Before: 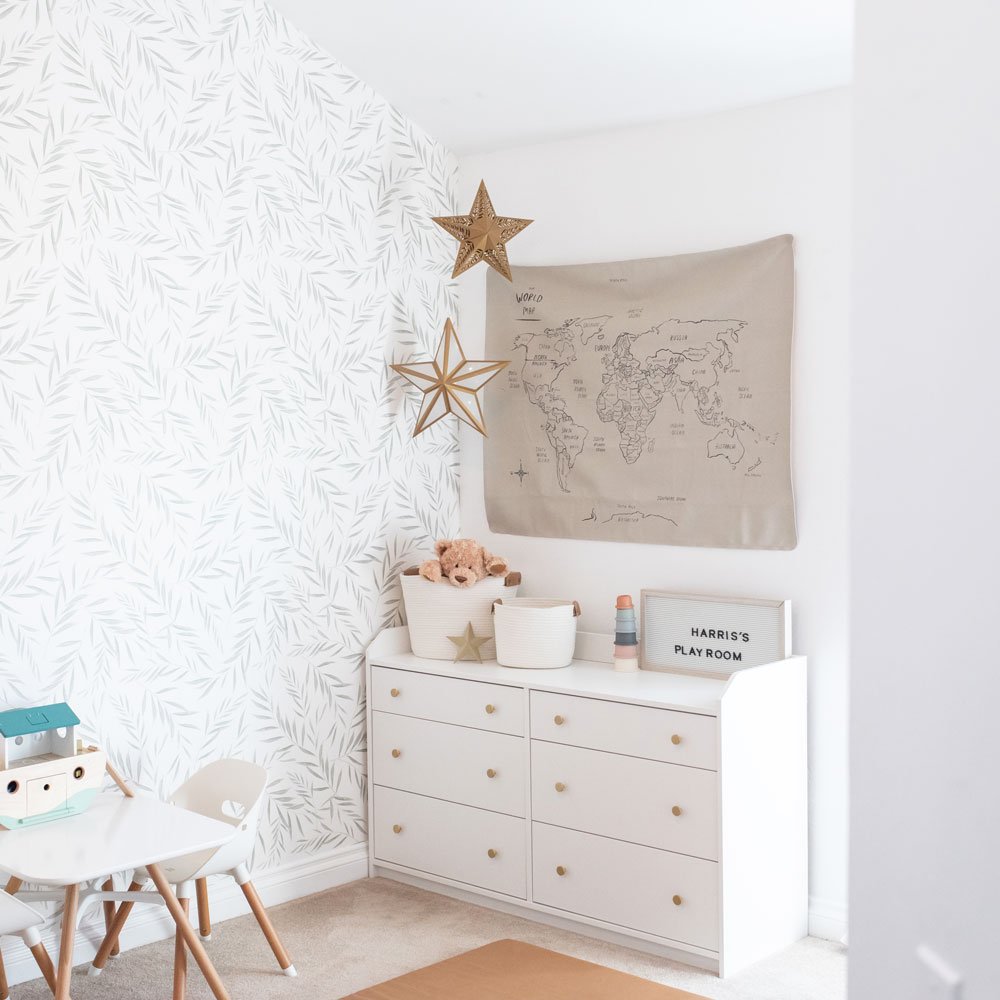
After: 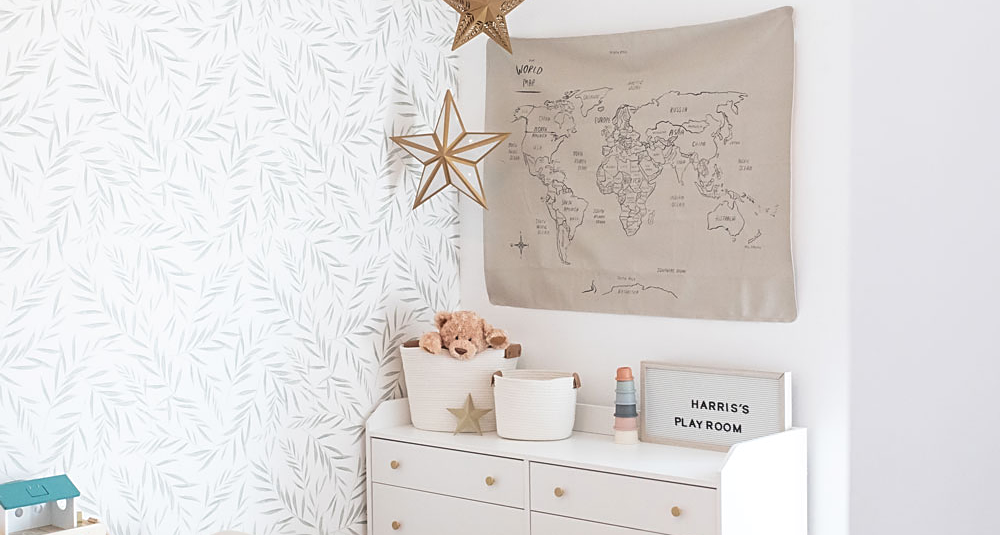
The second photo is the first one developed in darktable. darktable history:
sharpen: on, module defaults
crop and rotate: top 22.816%, bottom 23.661%
color balance rgb: global offset › luminance 0.516%, perceptual saturation grading › global saturation 0.52%
